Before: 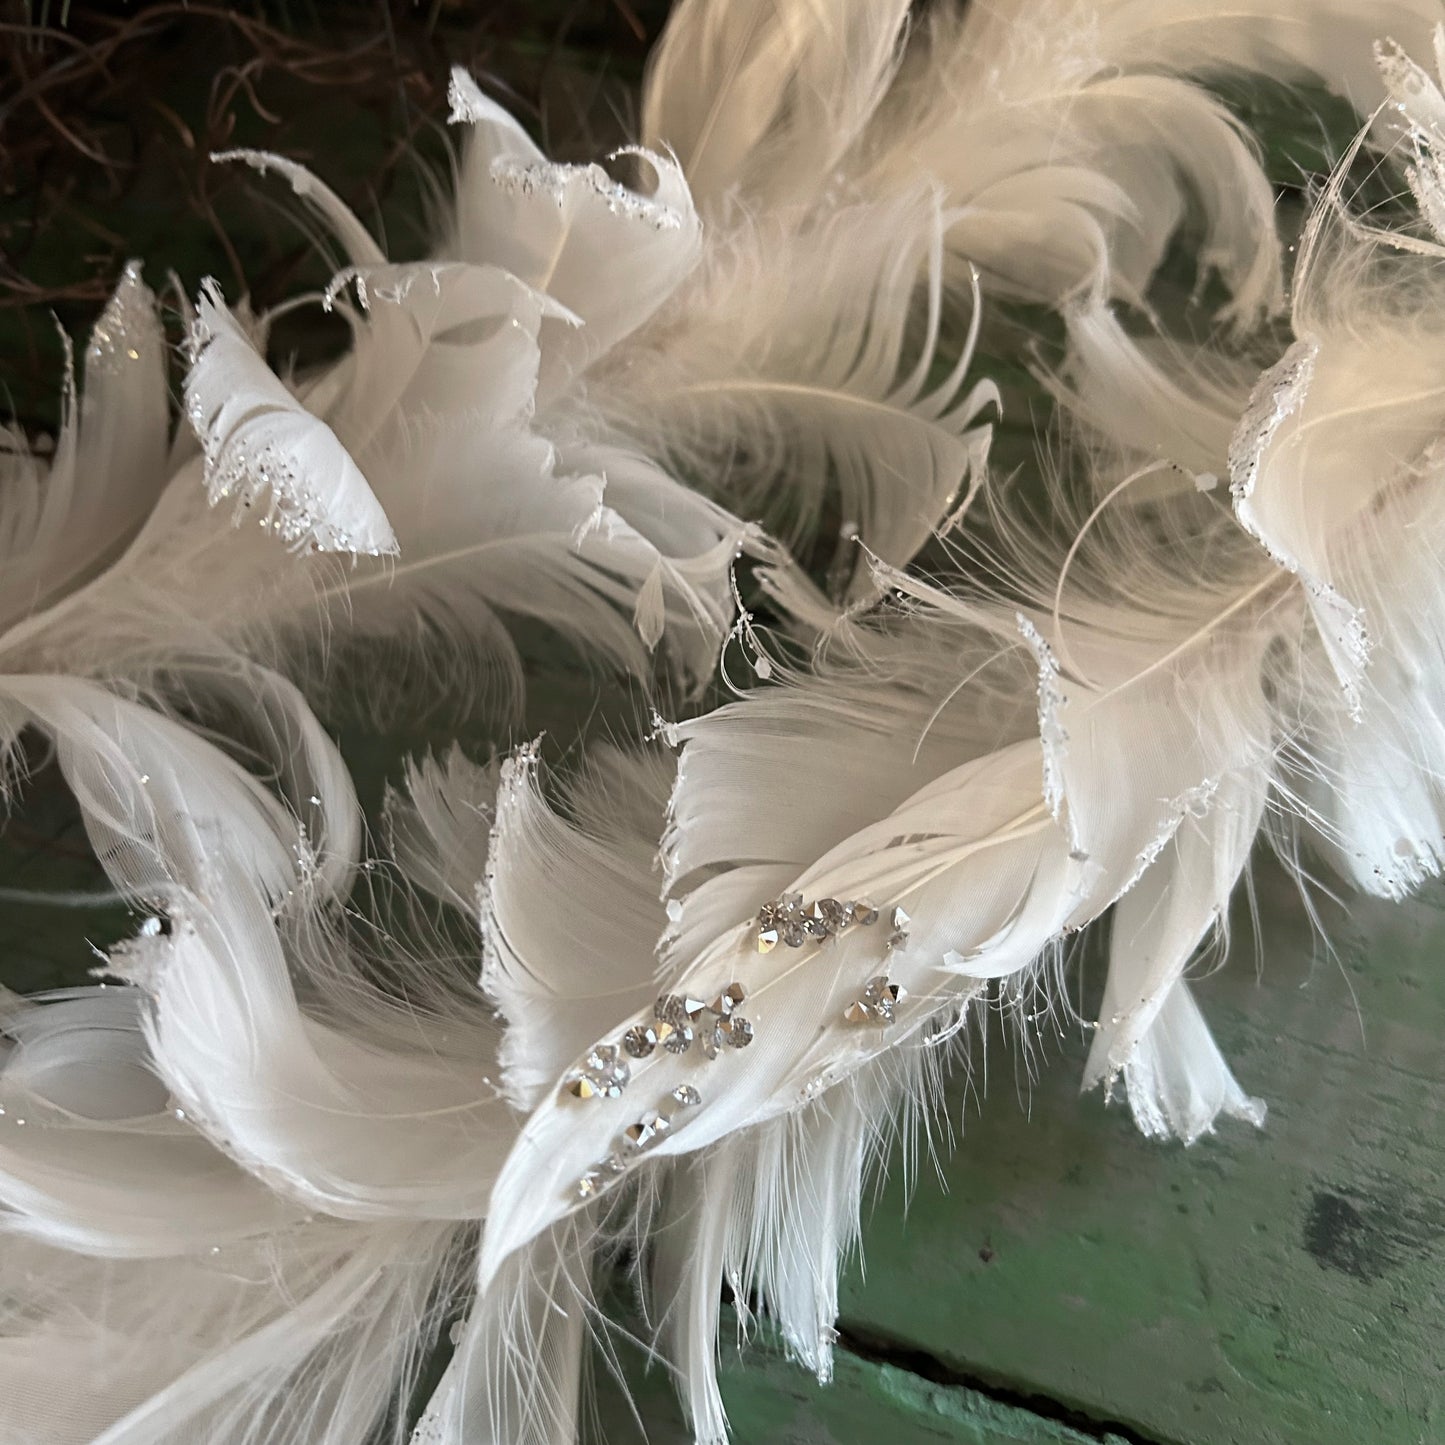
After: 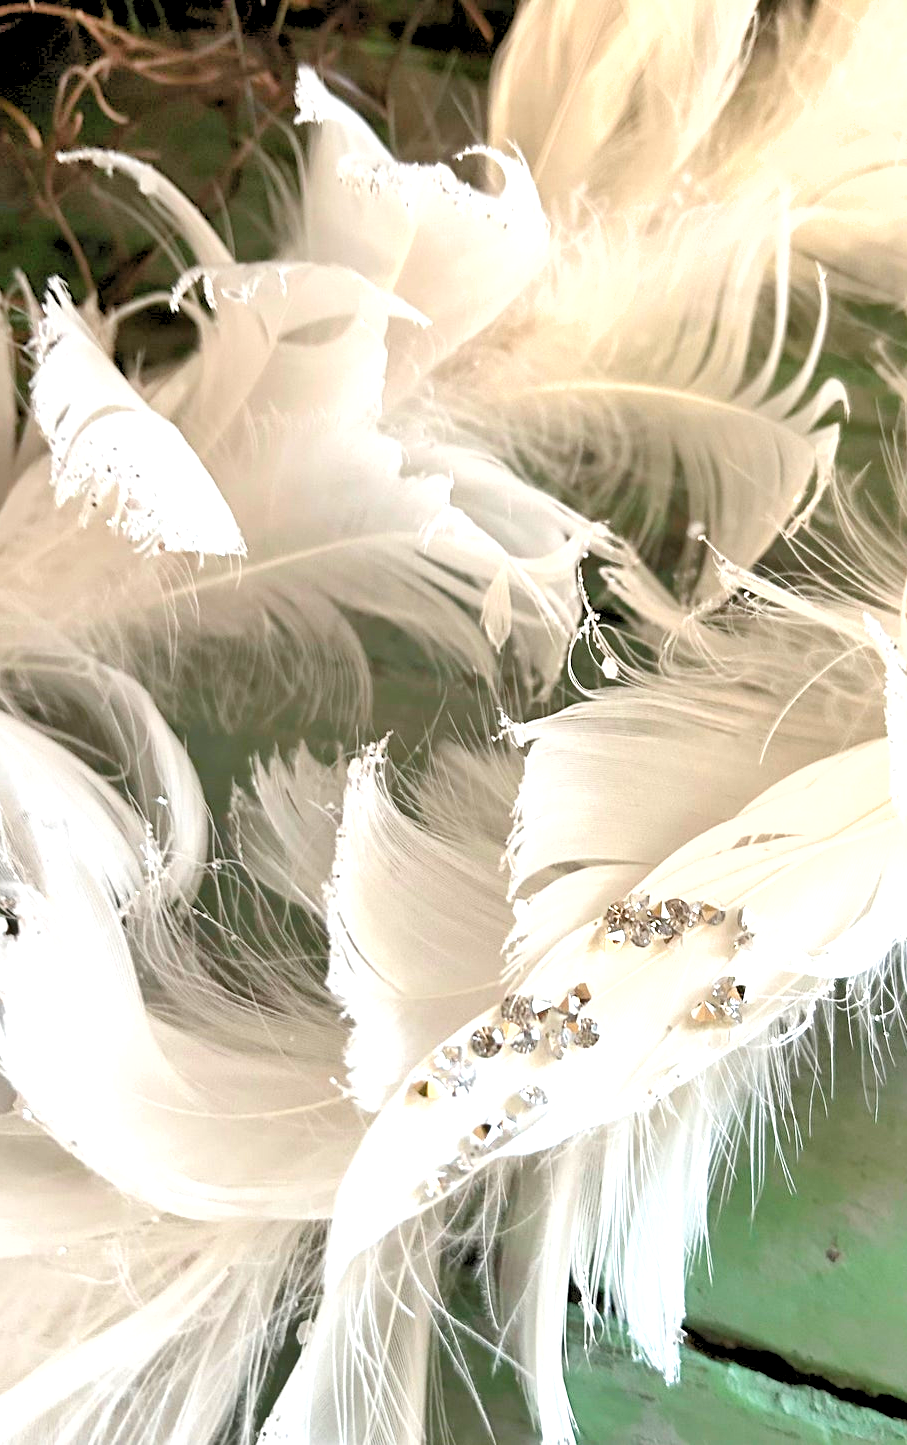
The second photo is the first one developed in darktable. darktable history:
exposure: black level correction 0.001, exposure 1.129 EV, compensate exposure bias true, compensate highlight preservation false
levels: levels [0.072, 0.414, 0.976]
crop: left 10.644%, right 26.528%
shadows and highlights: shadows 49, highlights -41, soften with gaussian
